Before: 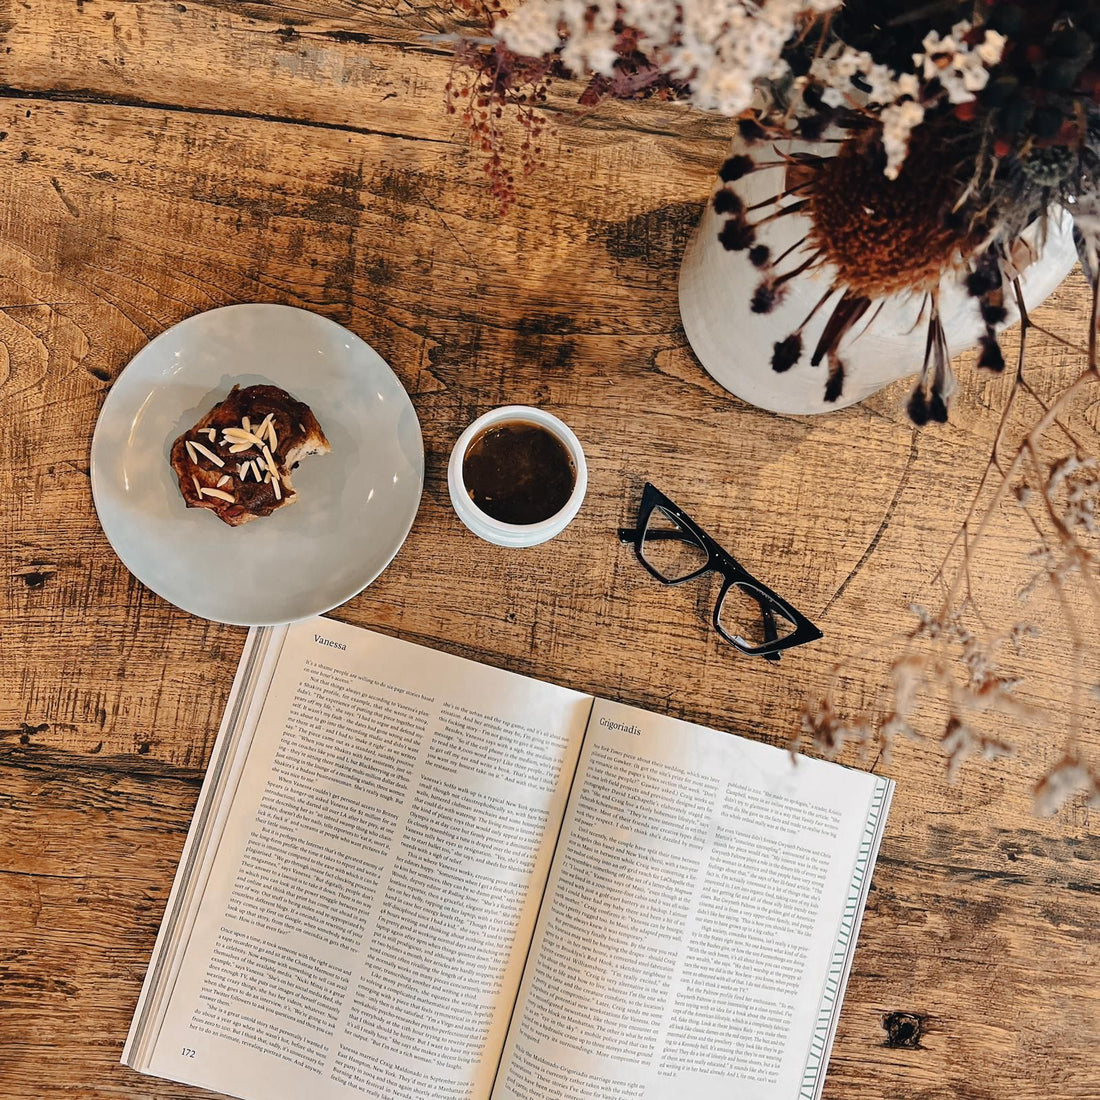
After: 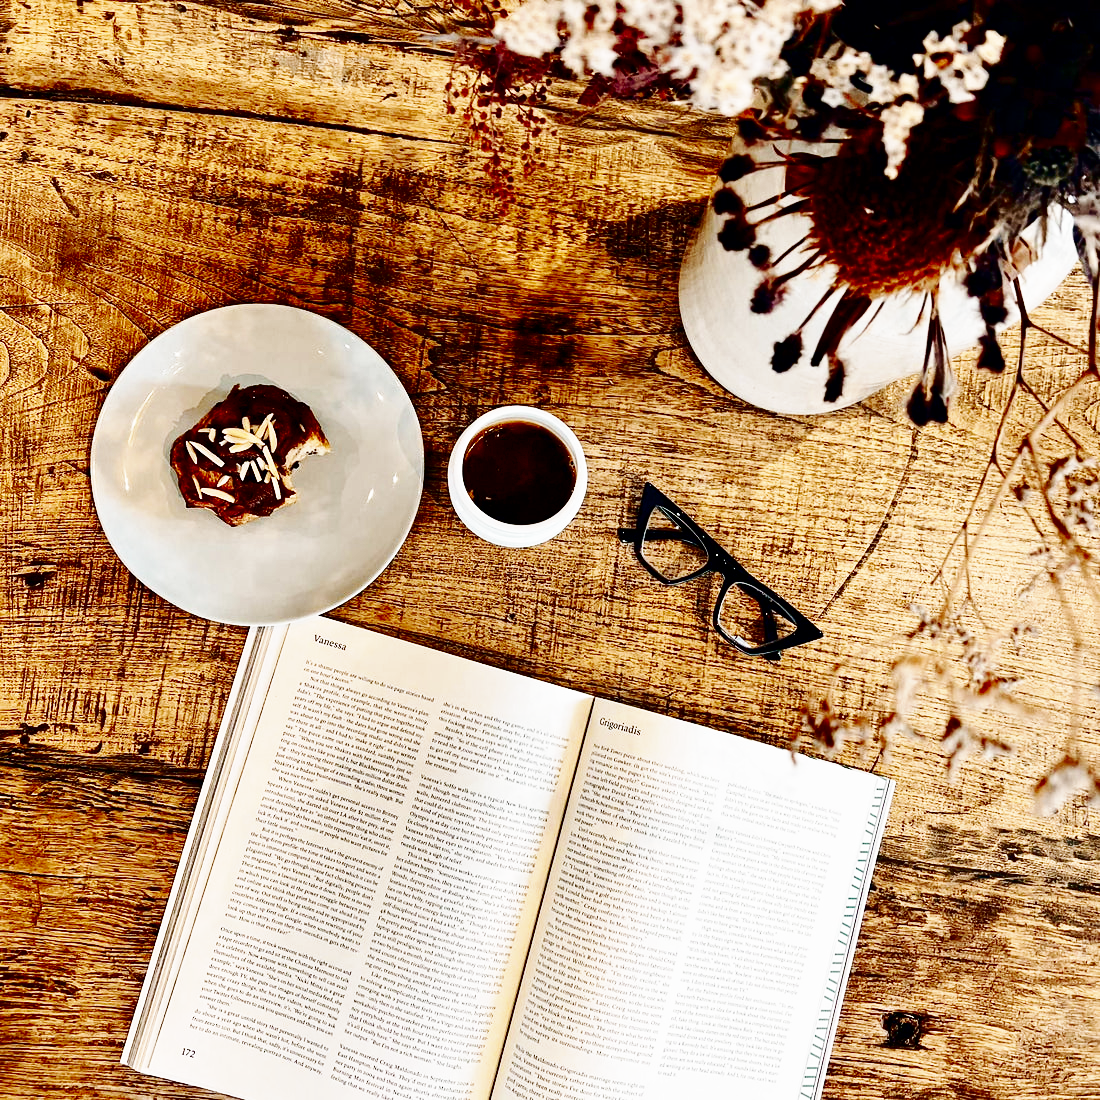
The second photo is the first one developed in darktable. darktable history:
shadows and highlights: radius 334.93, shadows 63.48, highlights 6.06, compress 87.7%, highlights color adjustment 39.73%, soften with gaussian
base curve: curves: ch0 [(0, 0) (0.007, 0.004) (0.027, 0.03) (0.046, 0.07) (0.207, 0.54) (0.442, 0.872) (0.673, 0.972) (1, 1)], preserve colors none
velvia: strength 17%
contrast brightness saturation: contrast 0.09, brightness -0.59, saturation 0.17
